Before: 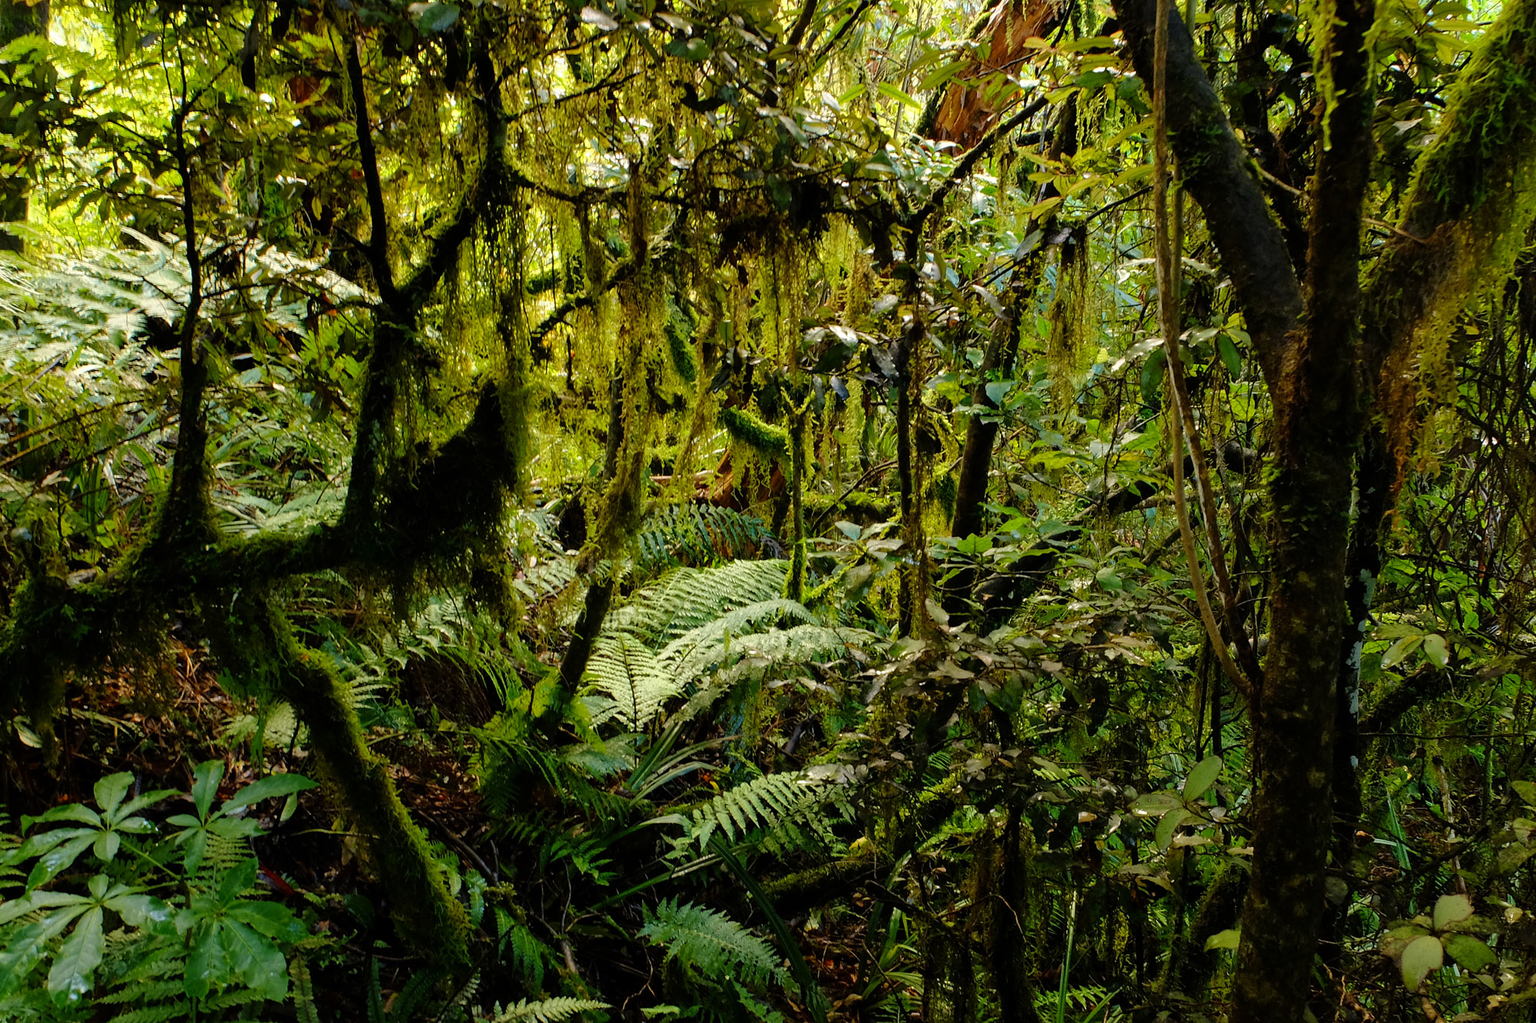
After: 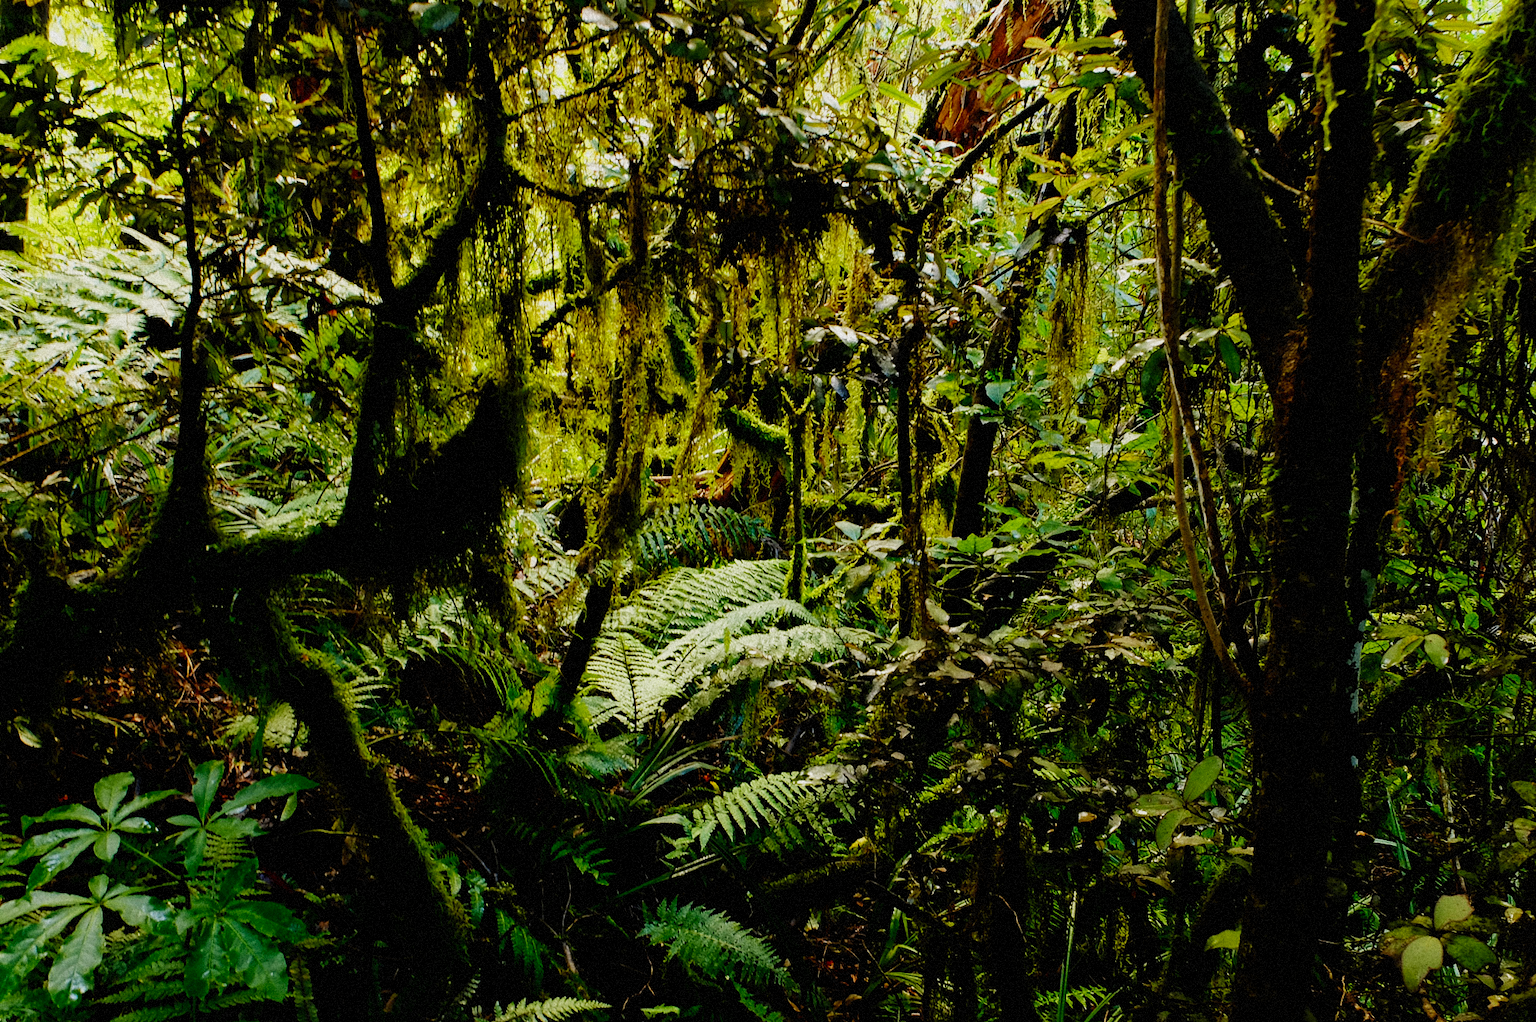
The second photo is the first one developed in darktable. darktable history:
grain: mid-tones bias 0%
sigmoid: contrast 1.8, skew -0.2, preserve hue 0%, red attenuation 0.1, red rotation 0.035, green attenuation 0.1, green rotation -0.017, blue attenuation 0.15, blue rotation -0.052, base primaries Rec2020
